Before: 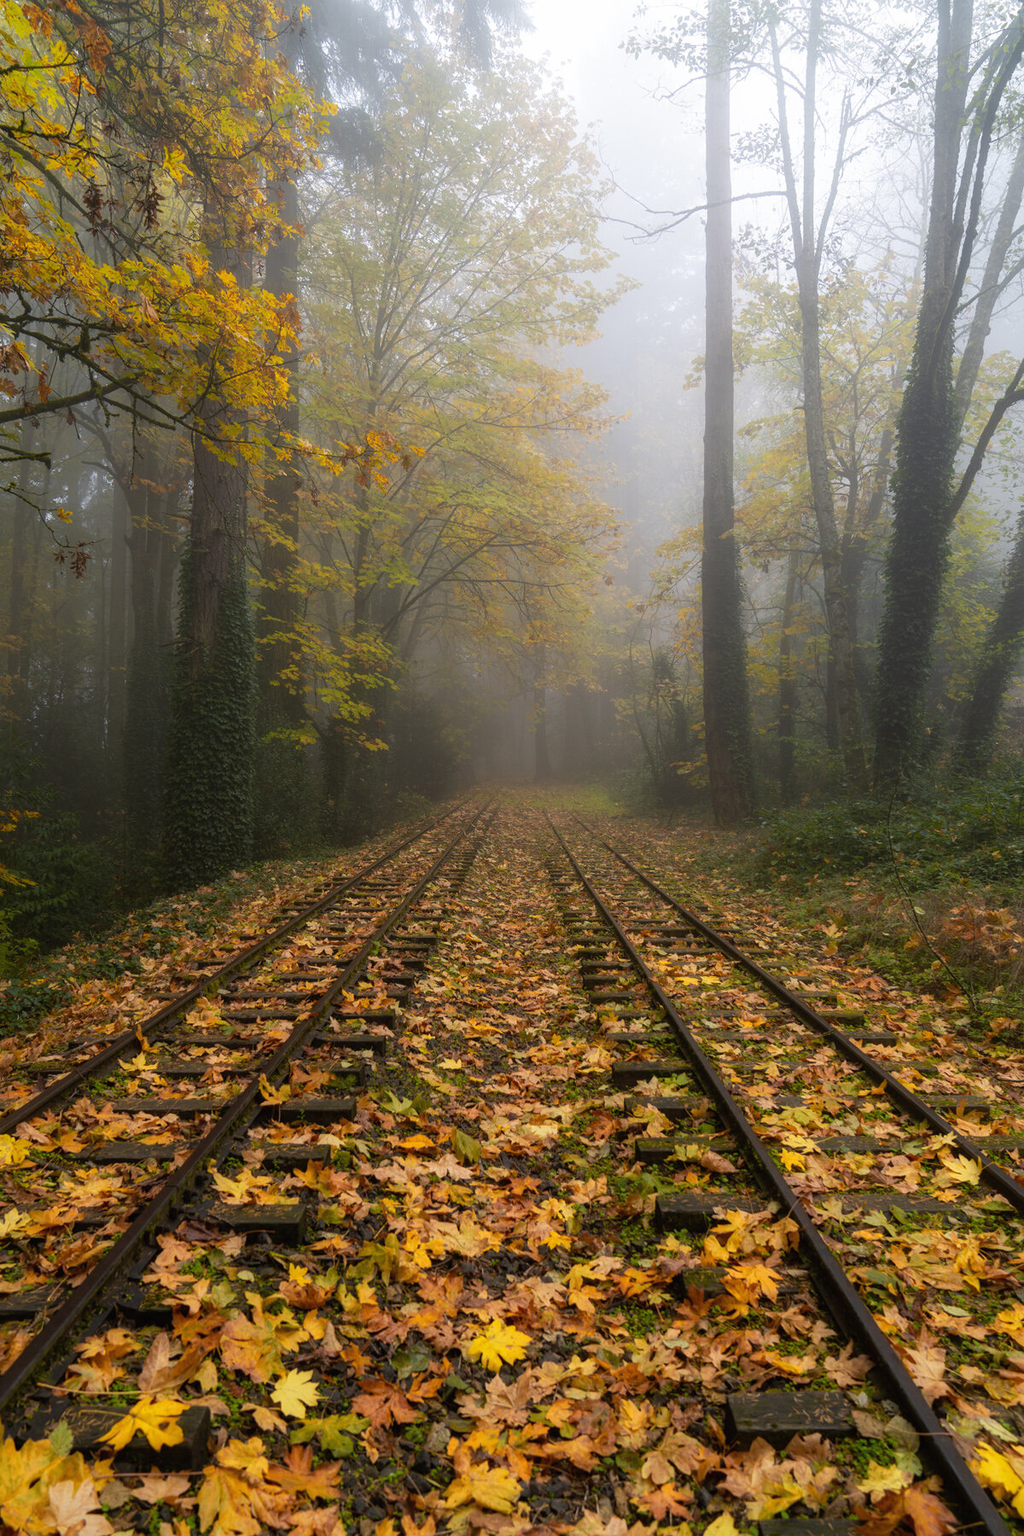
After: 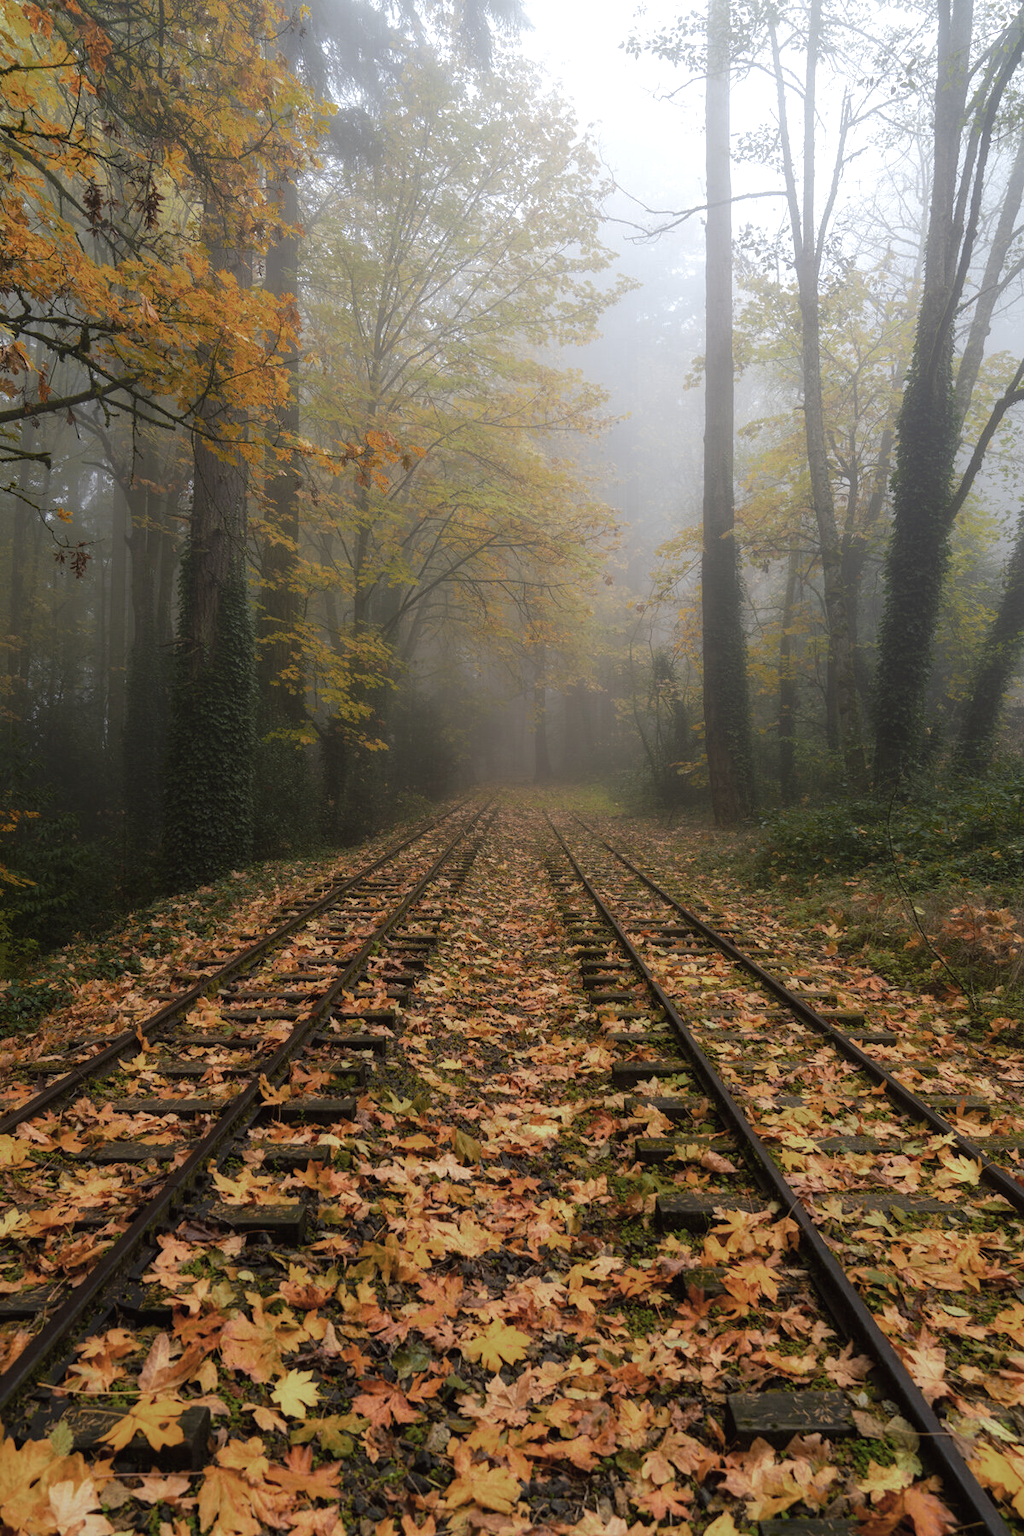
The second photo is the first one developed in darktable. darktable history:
tone curve: curves: ch0 [(0, 0) (0.003, 0.013) (0.011, 0.018) (0.025, 0.027) (0.044, 0.045) (0.069, 0.068) (0.1, 0.096) (0.136, 0.13) (0.177, 0.168) (0.224, 0.217) (0.277, 0.277) (0.335, 0.338) (0.399, 0.401) (0.468, 0.473) (0.543, 0.544) (0.623, 0.621) (0.709, 0.7) (0.801, 0.781) (0.898, 0.869) (1, 1)], preserve colors none
color look up table: target L [77.17, 92.2, 85.86, 82.94, 73.89, 72.81, 68.82, 55.02, 62.38, 54.94, 44.44, 31.47, 36.17, 26.34, 3.847, 201.6, 105.63, 84.84, 70.64, 56.8, 66.66, 50.66, 44.62, 59.13, 56.14, 40.84, 30.35, 25.38, 8.279, 76.39, 70.86, 66.22, 52.49, 58.24, 56.06, 55.3, 53.09, 39.46, 30.59, 33.04, 34.81, 16.77, 6.282, 87.61, 85.16, 73.14, 66.99, 73.43, 43.52], target a [-9.289, -9.469, -23.41, -50.82, -63.08, -17.8, -55.18, -49.32, -19.18, -3.436, -7.22, -31.94, -25.65, -13.88, -0.351, 0, 0, -8.184, 20.26, 19.96, 36.57, 15.82, 47.09, 55.7, 40.14, 53.33, 10.2, 35.38, 18.86, 13.52, 24.82, 18.84, 52.12, 3.066, 45.23, 6.35, 53.33, 12.24, 0, 21.93, 27.53, 15, 6.969, -52.16, -7.954, -17.75, -41.88, -14.54, -2.953], target b [47.11, 22.19, 2.321, 23.51, 44.08, 46.53, 30.59, 40.07, 33.96, 16.53, 36.54, 31.41, 4.73, 28.23, 4.798, -0.001, -0.004, 33.51, 15.29, 44.56, 31.74, 42.5, 3.077, 1.883, 2.078, 36.66, 26.05, 18.29, 8.201, -9.672, -34.92, -26.4, -48.31, -7.182, -17.81, -61.19, -54.74, -57.99, -0.003, -17.42, -69.01, -36.98, -19, 3.519, -4.096, -20.65, 2.198, -35.22, -27.32], num patches 49
